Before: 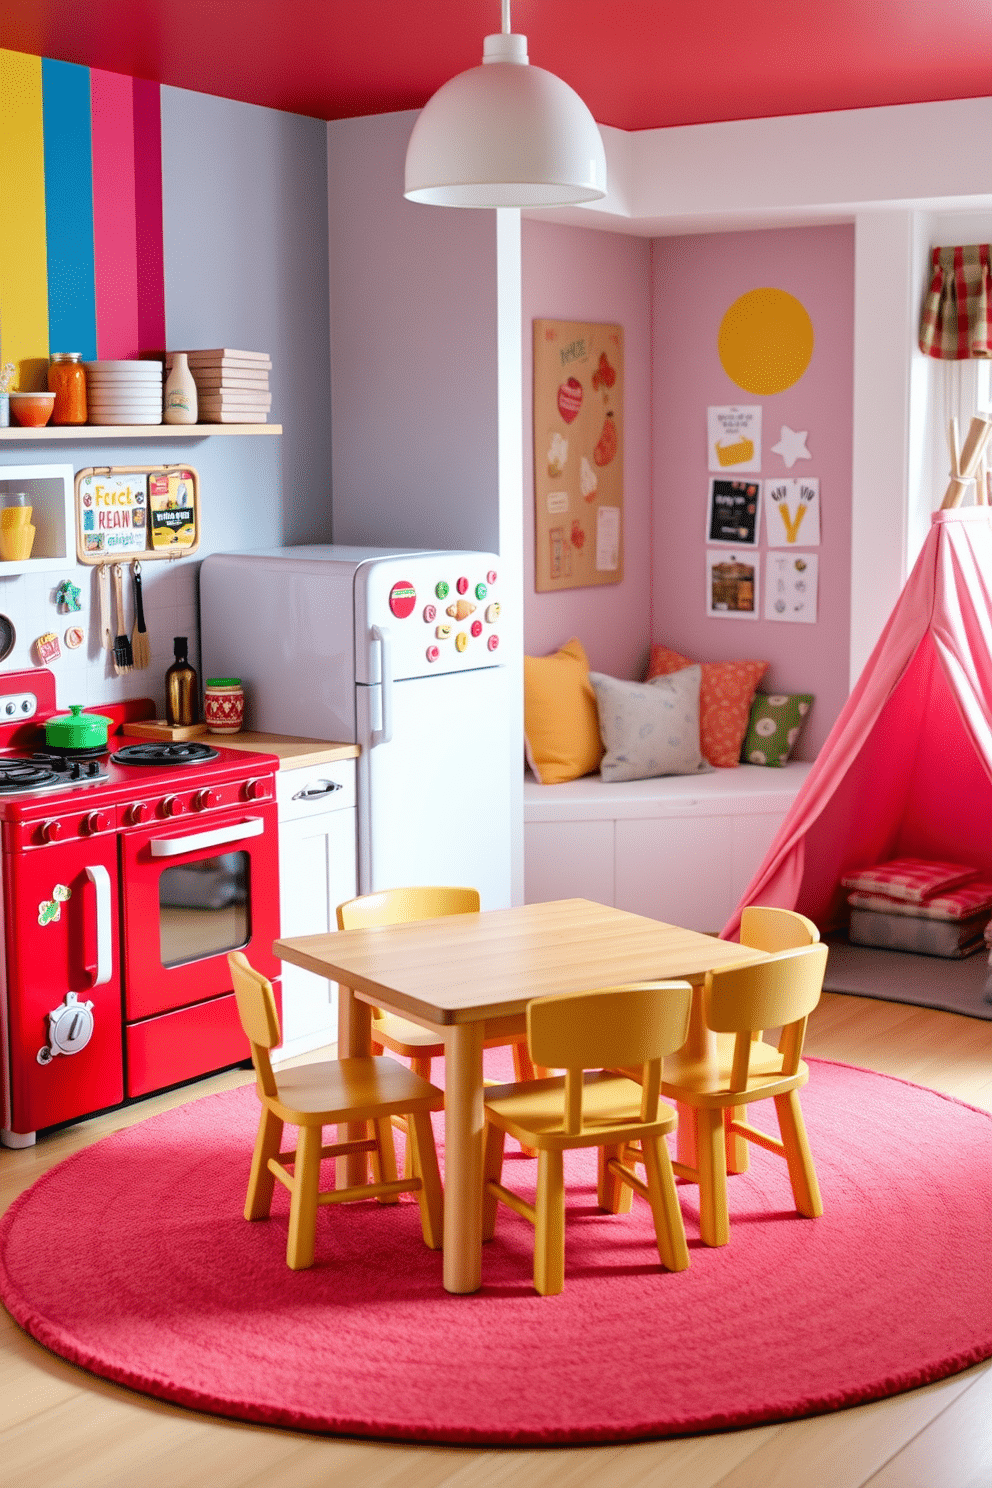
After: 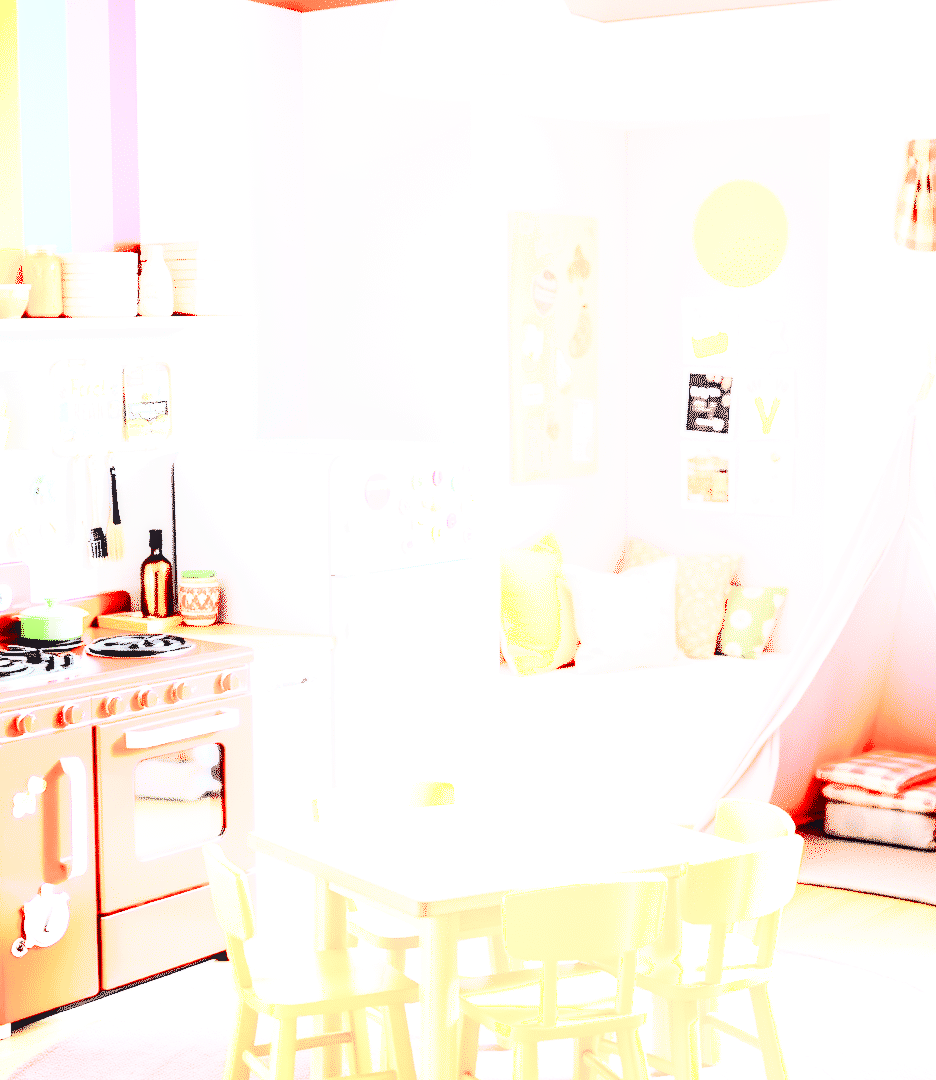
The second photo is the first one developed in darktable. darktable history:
contrast brightness saturation: contrast 0.236, brightness -0.24, saturation 0.14
exposure: black level correction 0, exposure 1.995 EV, compensate exposure bias true, compensate highlight preservation false
crop: left 2.551%, top 7.277%, right 3.074%, bottom 20.122%
local contrast: detail 142%
shadows and highlights: highlights 72.18, soften with gaussian
base curve: curves: ch0 [(0, 0) (0.007, 0.004) (0.027, 0.03) (0.046, 0.07) (0.207, 0.54) (0.442, 0.872) (0.673, 0.972) (1, 1)], preserve colors none
